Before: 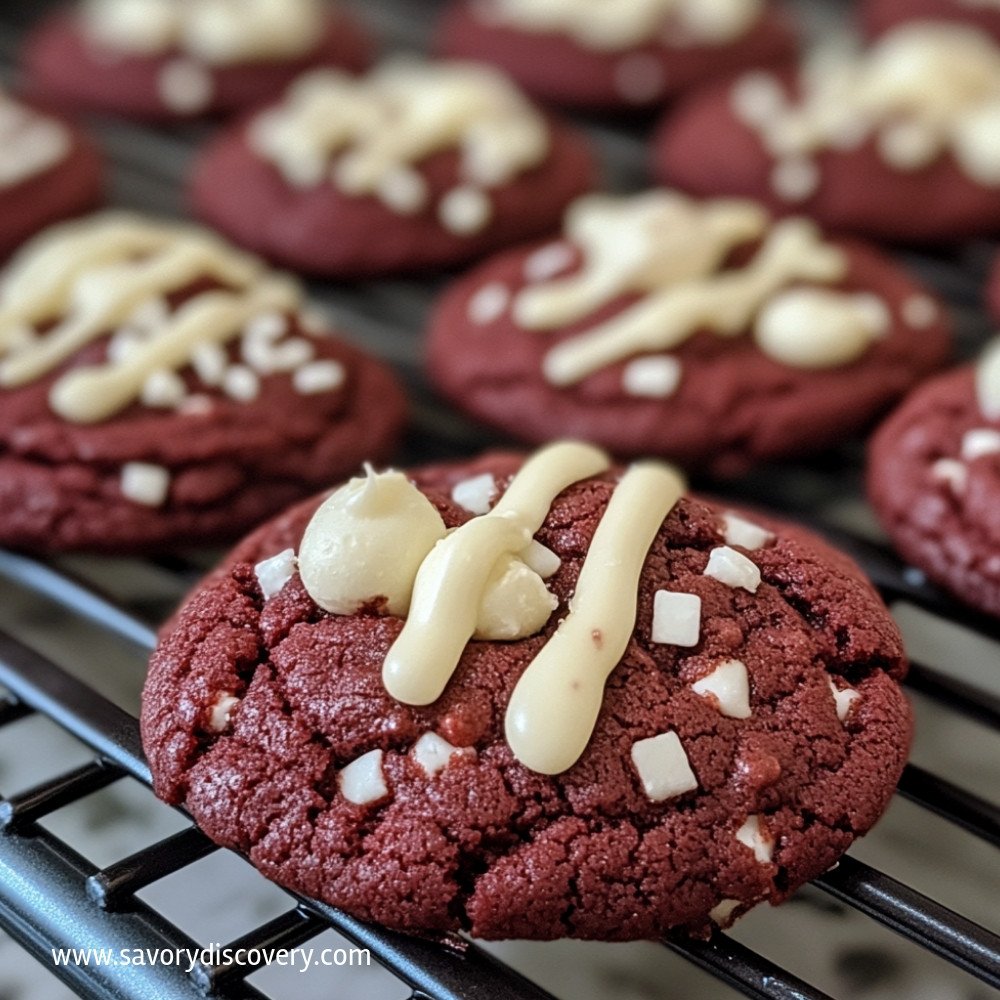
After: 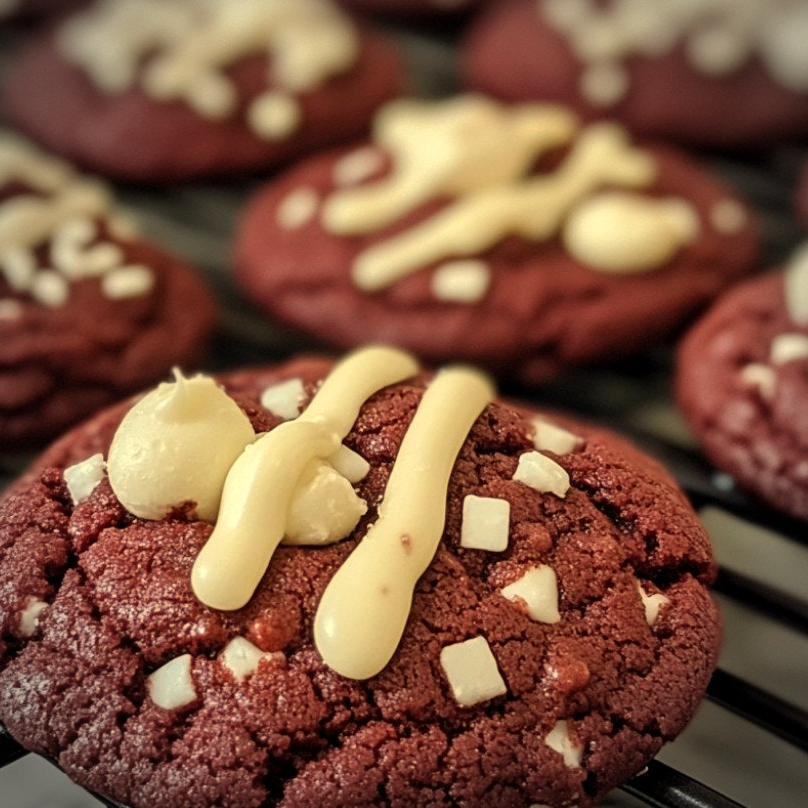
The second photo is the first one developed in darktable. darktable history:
vignetting: unbound false
crop: left 19.159%, top 9.58%, bottom 9.58%
white balance: red 1.08, blue 0.791
